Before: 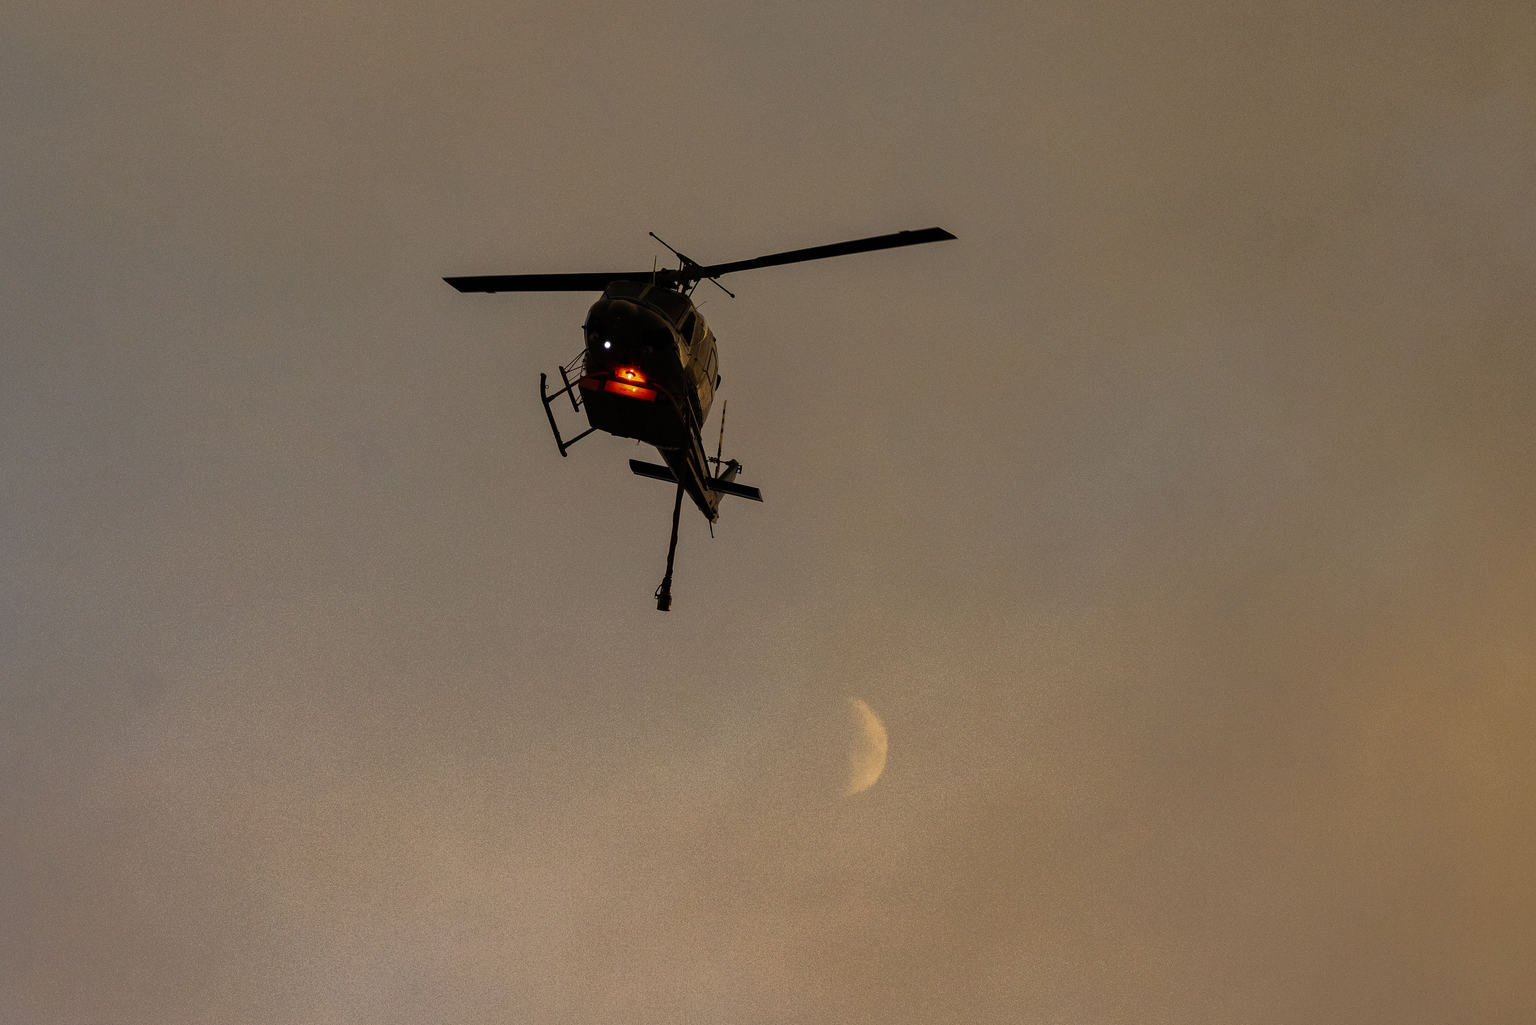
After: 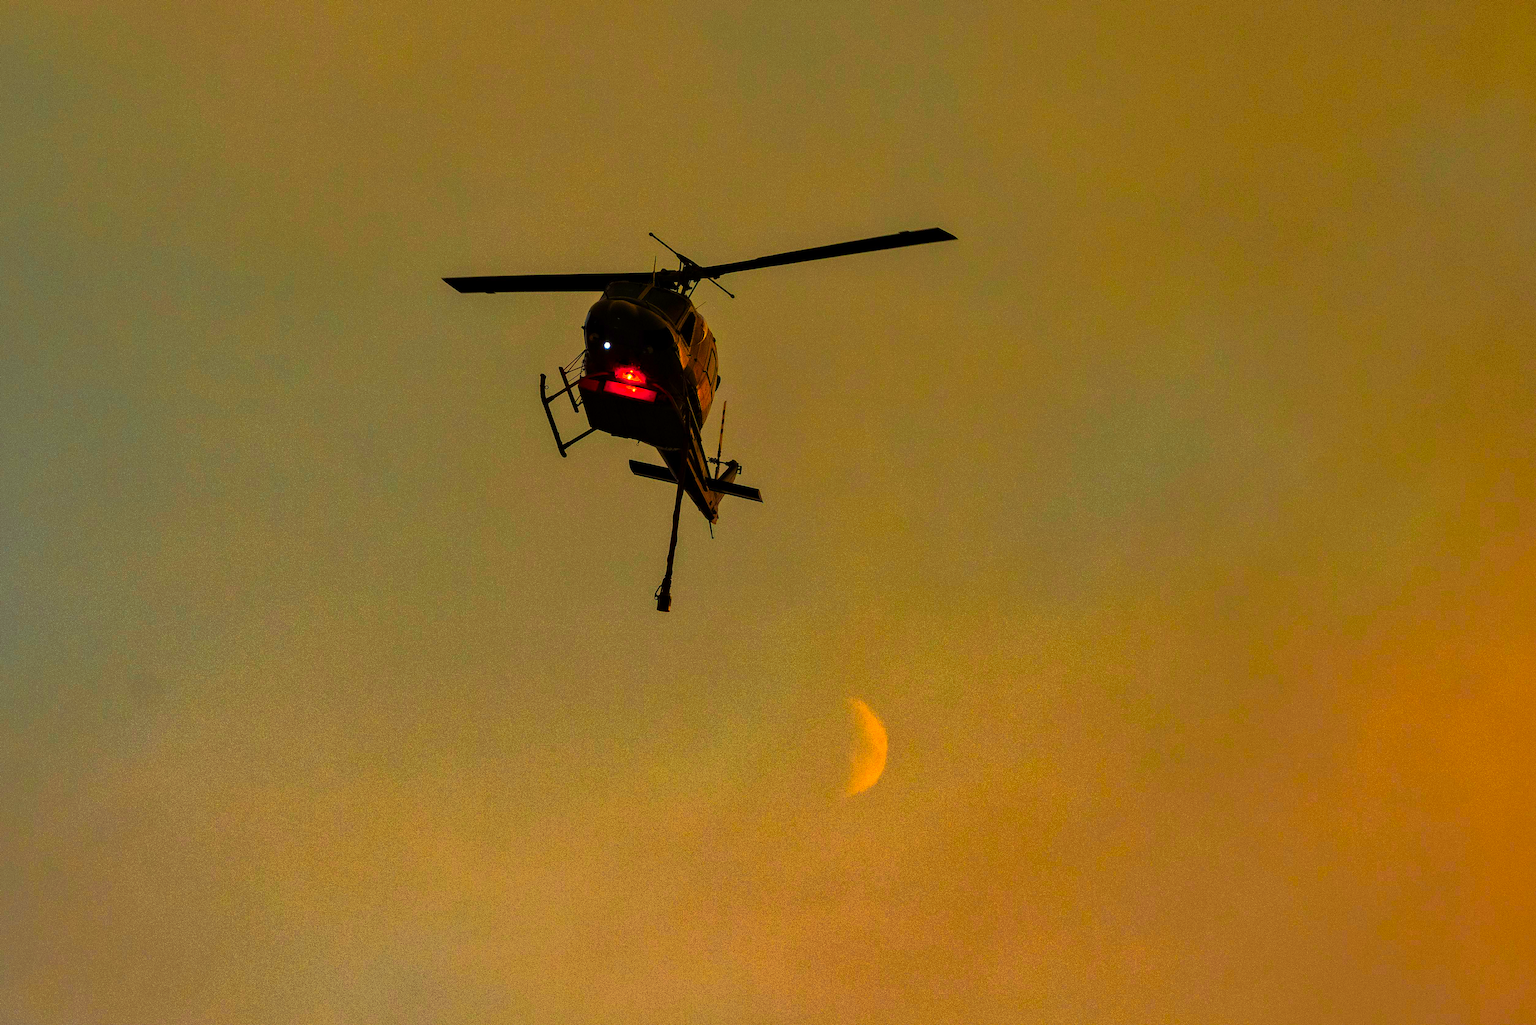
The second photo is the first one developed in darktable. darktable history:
crop and rotate: left 0.086%, bottom 0.013%
tone equalizer: -8 EV -0.001 EV, -7 EV 0.004 EV, -6 EV -0.032 EV, -5 EV 0.015 EV, -4 EV -0.02 EV, -3 EV 0.041 EV, -2 EV -0.071 EV, -1 EV -0.285 EV, +0 EV -0.585 EV
local contrast: mode bilateral grid, contrast 20, coarseness 51, detail 119%, midtone range 0.2
color zones: curves: ch0 [(0.257, 0.558) (0.75, 0.565)]; ch1 [(0.004, 0.857) (0.14, 0.416) (0.257, 0.695) (0.442, 0.032) (0.736, 0.266) (0.891, 0.741)]; ch2 [(0, 0.623) (0.112, 0.436) (0.271, 0.474) (0.516, 0.64) (0.743, 0.286)]
color correction: highlights a* -10.8, highlights b* 9.86, saturation 1.71
